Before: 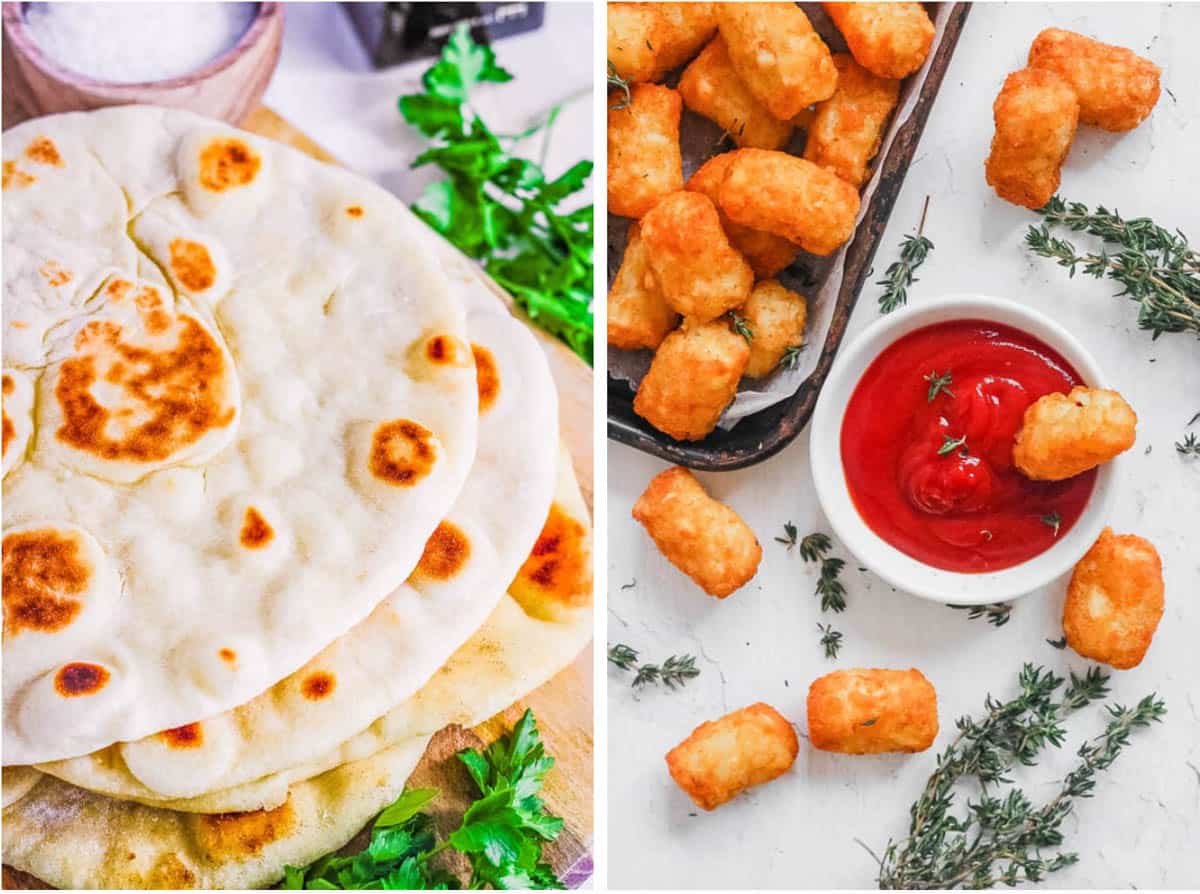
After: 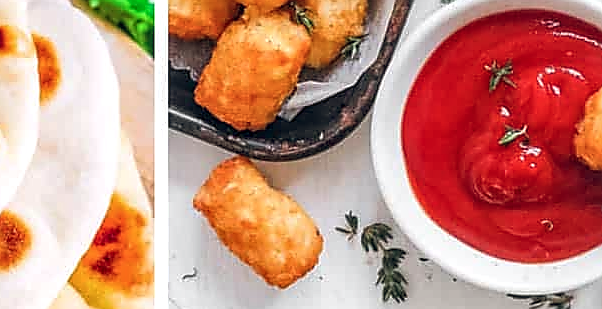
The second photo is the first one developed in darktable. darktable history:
crop: left 36.607%, top 34.735%, right 13.146%, bottom 30.611%
local contrast: on, module defaults
sharpen: radius 1.4, amount 1.25, threshold 0.7
color balance rgb: shadows lift › chroma 3.88%, shadows lift › hue 88.52°, power › hue 214.65°, global offset › chroma 0.1%, global offset › hue 252.4°, contrast 4.45%
